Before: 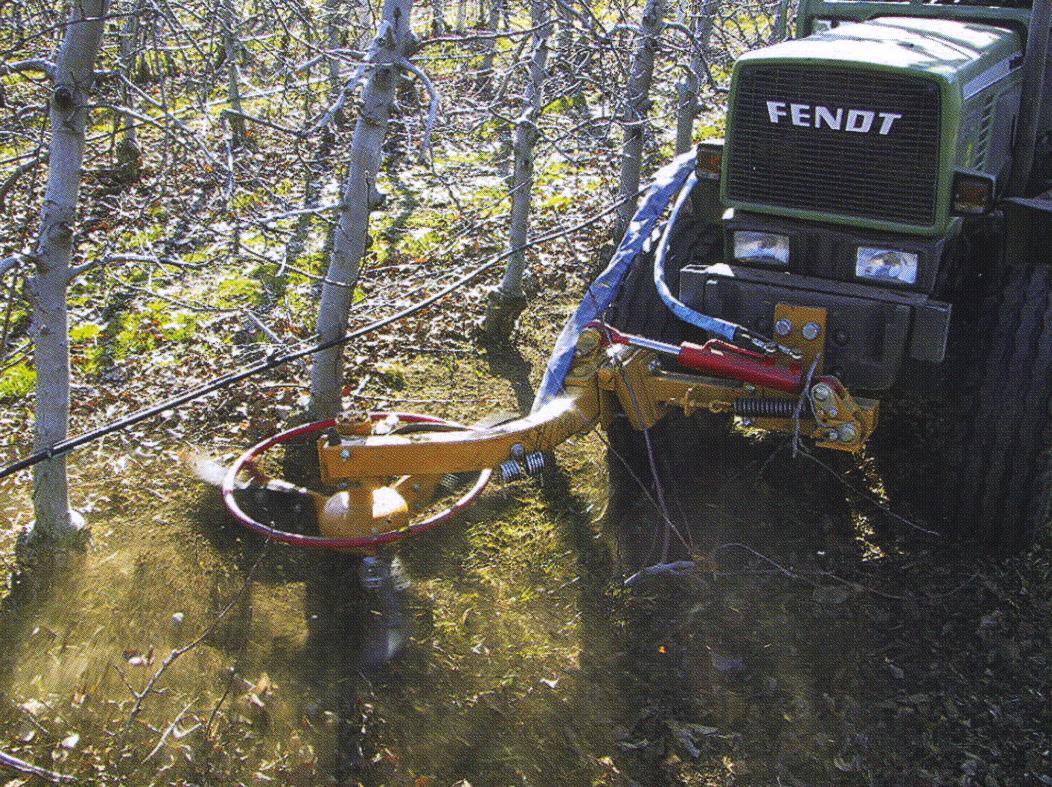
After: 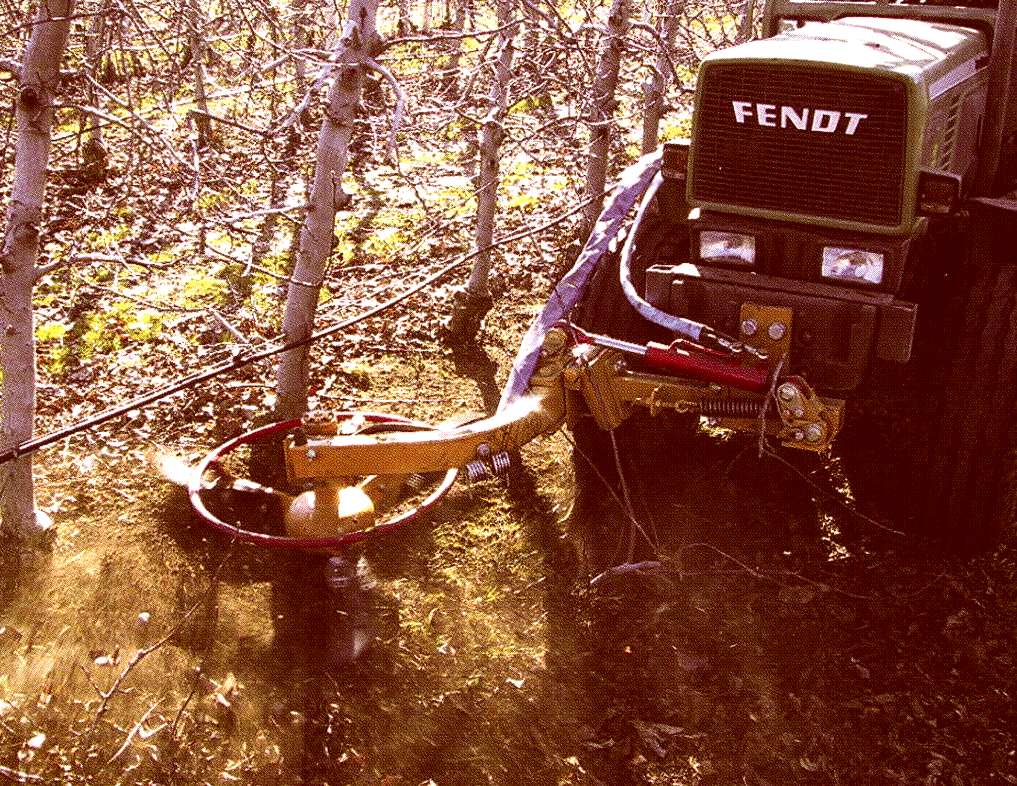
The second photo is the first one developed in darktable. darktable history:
tone equalizer: -8 EV -0.75 EV, -7 EV -0.7 EV, -6 EV -0.6 EV, -5 EV -0.4 EV, -3 EV 0.4 EV, -2 EV 0.6 EV, -1 EV 0.7 EV, +0 EV 0.75 EV, edges refinement/feathering 500, mask exposure compensation -1.57 EV, preserve details no
color correction: highlights a* 9.03, highlights b* 8.71, shadows a* 40, shadows b* 40, saturation 0.8
crop and rotate: left 3.238%
